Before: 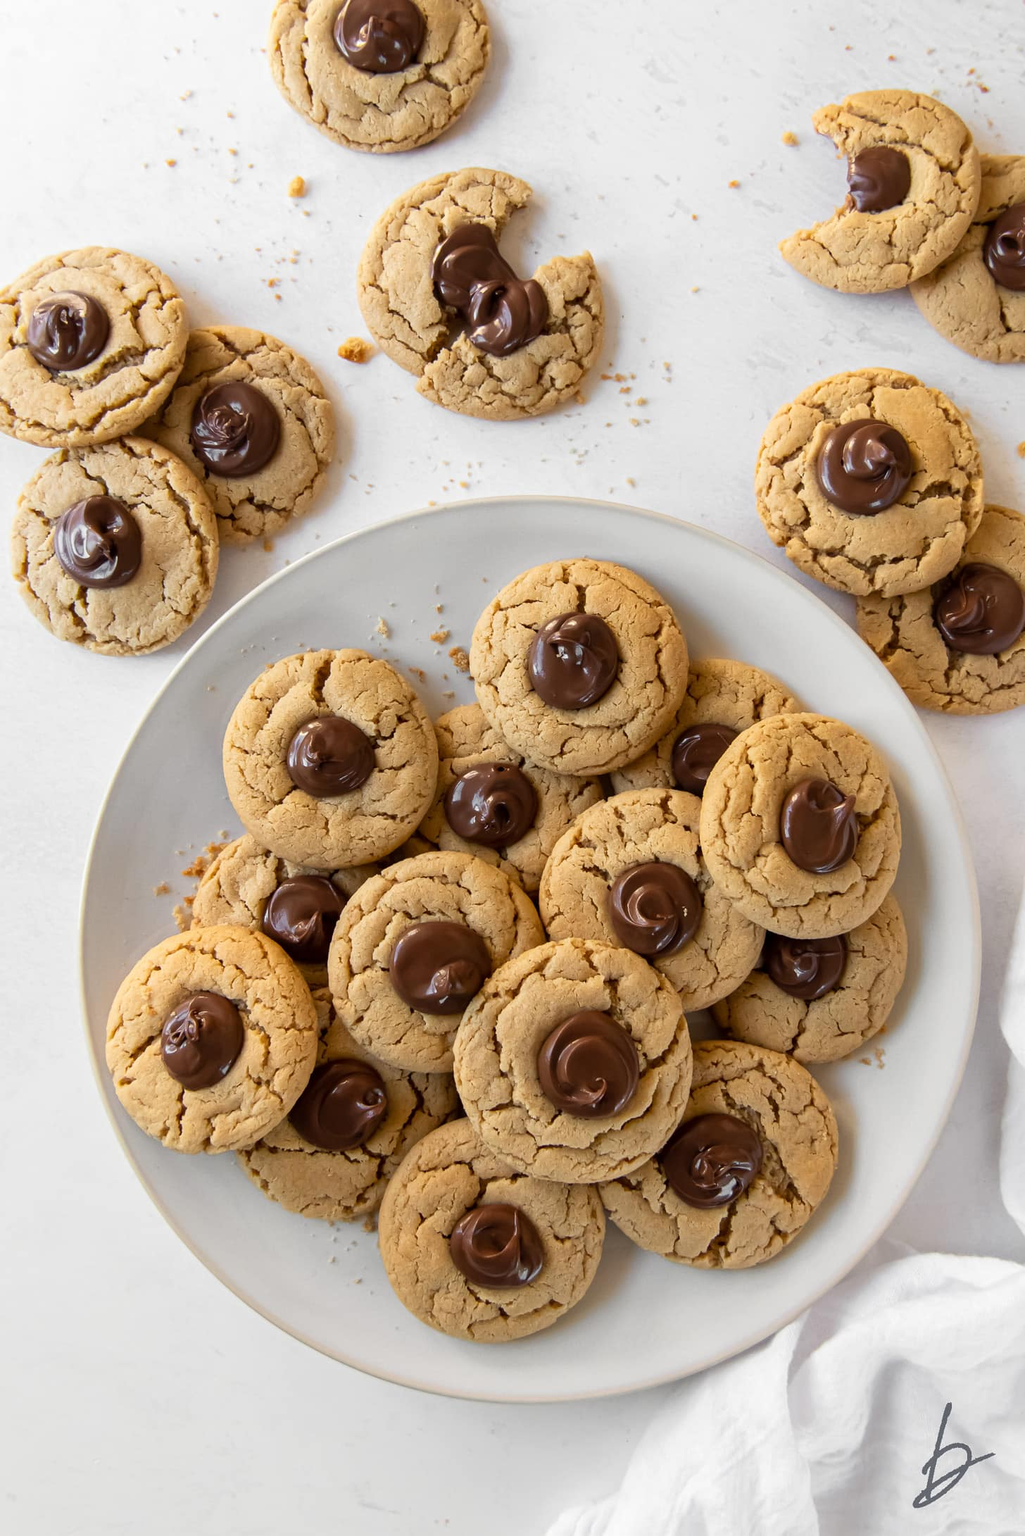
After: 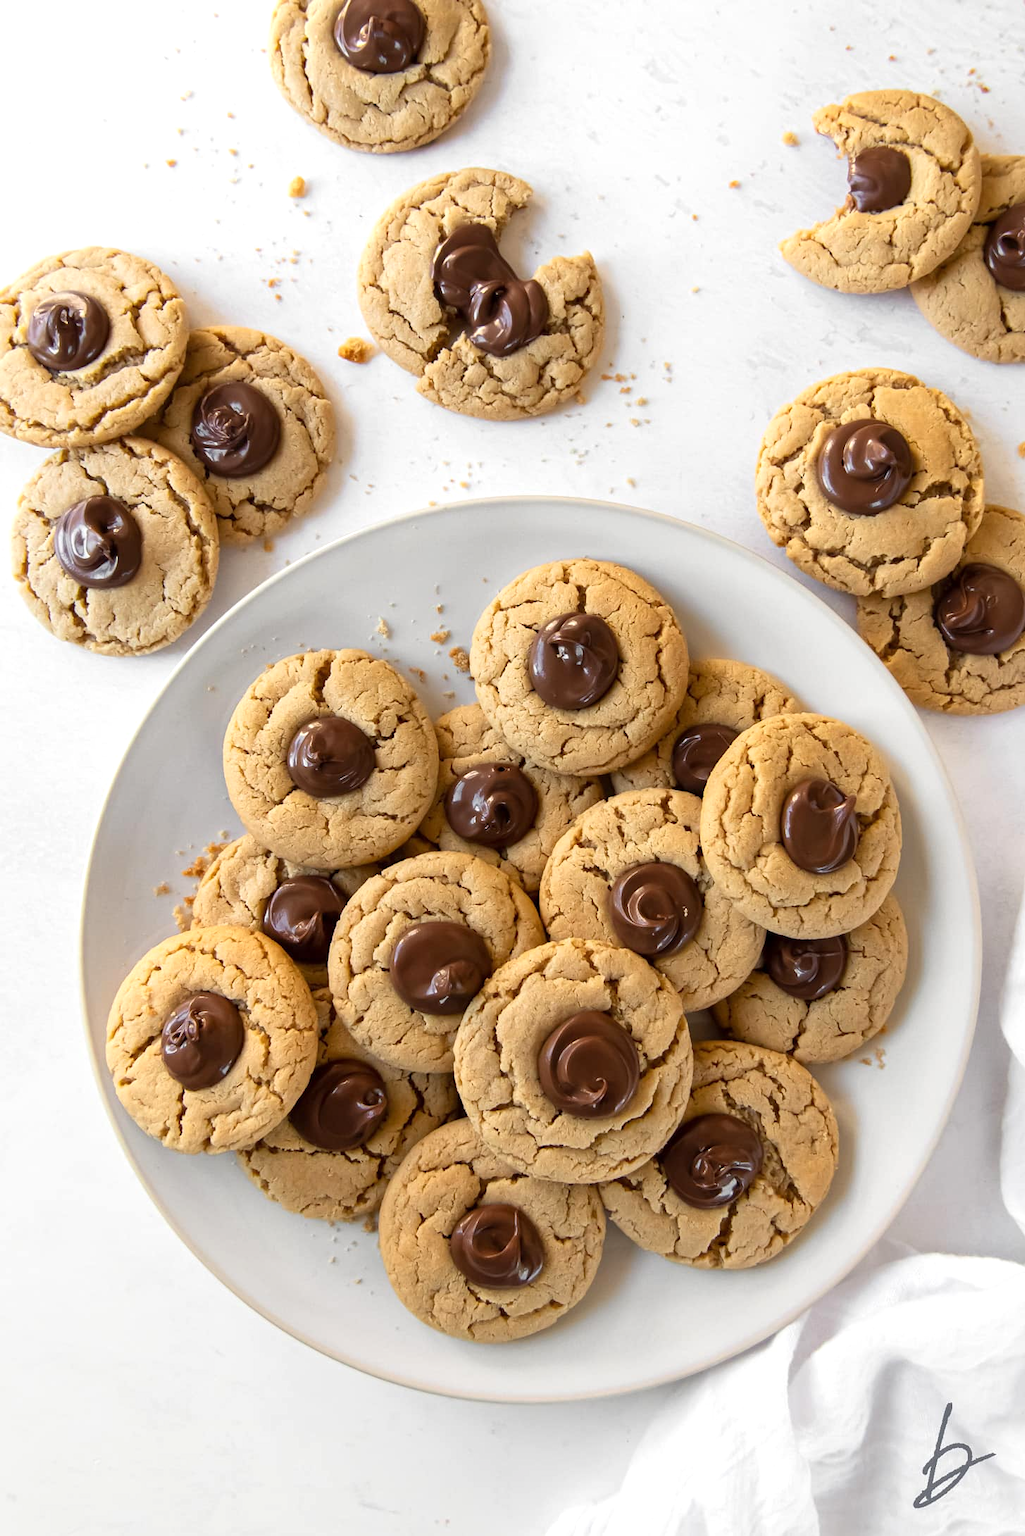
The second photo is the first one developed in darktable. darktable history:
exposure: exposure 0.246 EV, compensate highlight preservation false
